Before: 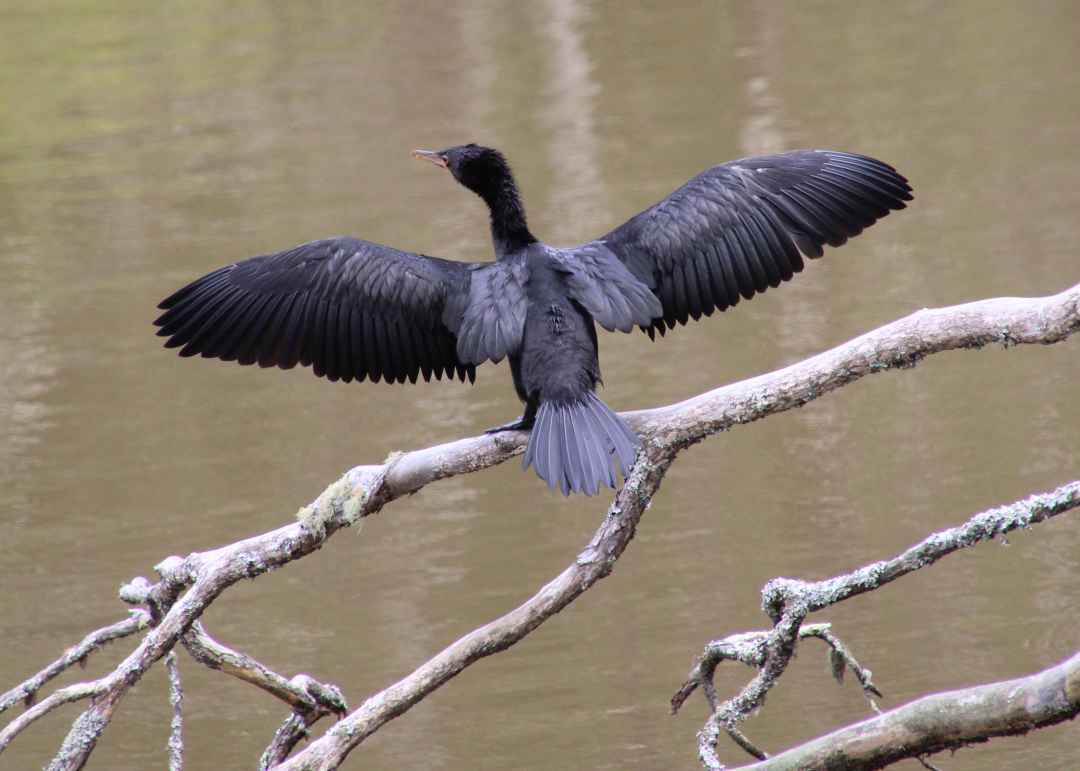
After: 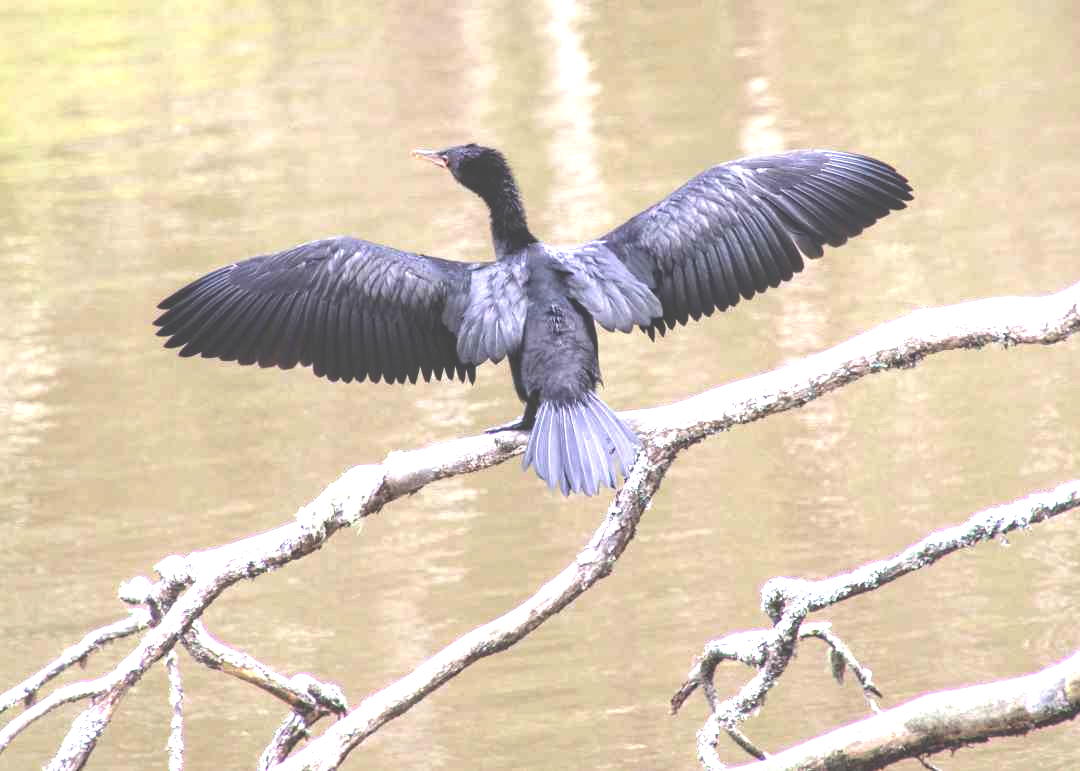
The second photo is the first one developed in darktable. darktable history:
local contrast: on, module defaults
exposure: black level correction -0.023, exposure 1.397 EV, compensate highlight preservation false
